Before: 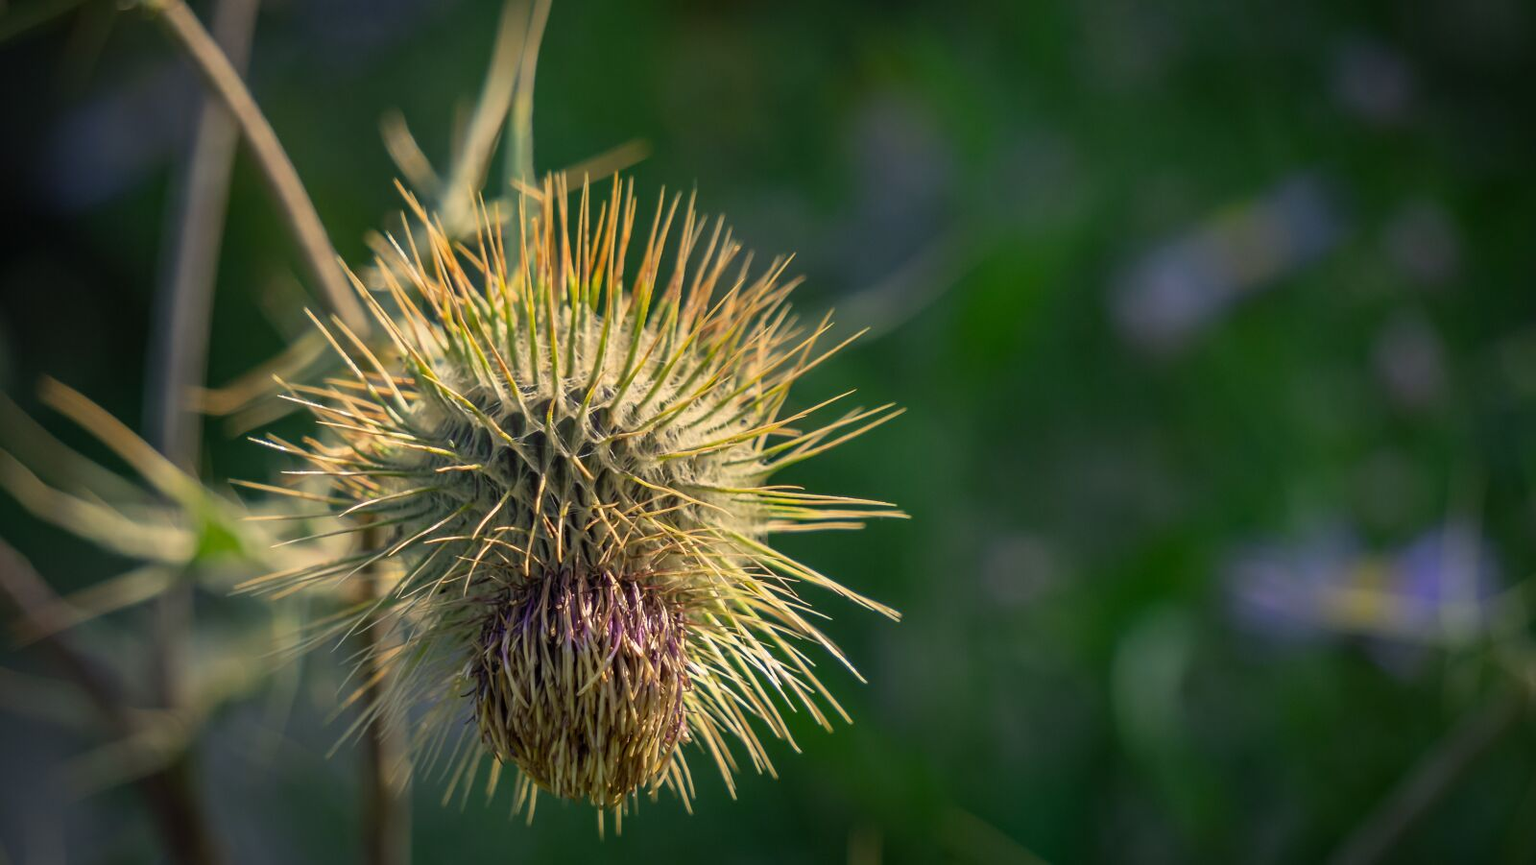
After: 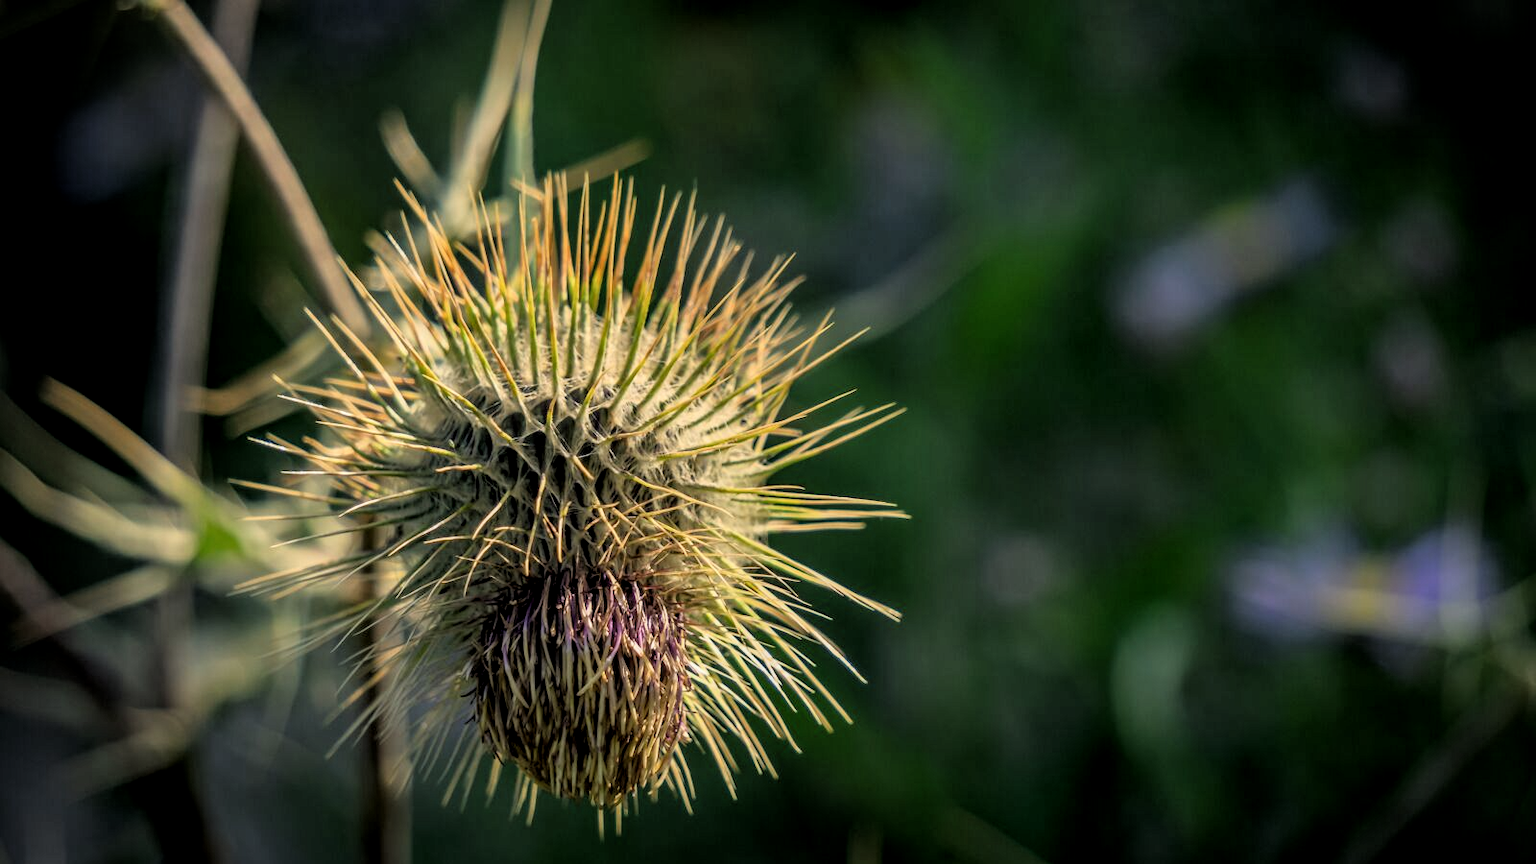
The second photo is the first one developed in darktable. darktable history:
filmic rgb: black relative exposure -4.9 EV, white relative exposure 2.84 EV, hardness 3.7
local contrast: on, module defaults
exposure: exposure -0.047 EV, compensate exposure bias true, compensate highlight preservation false
